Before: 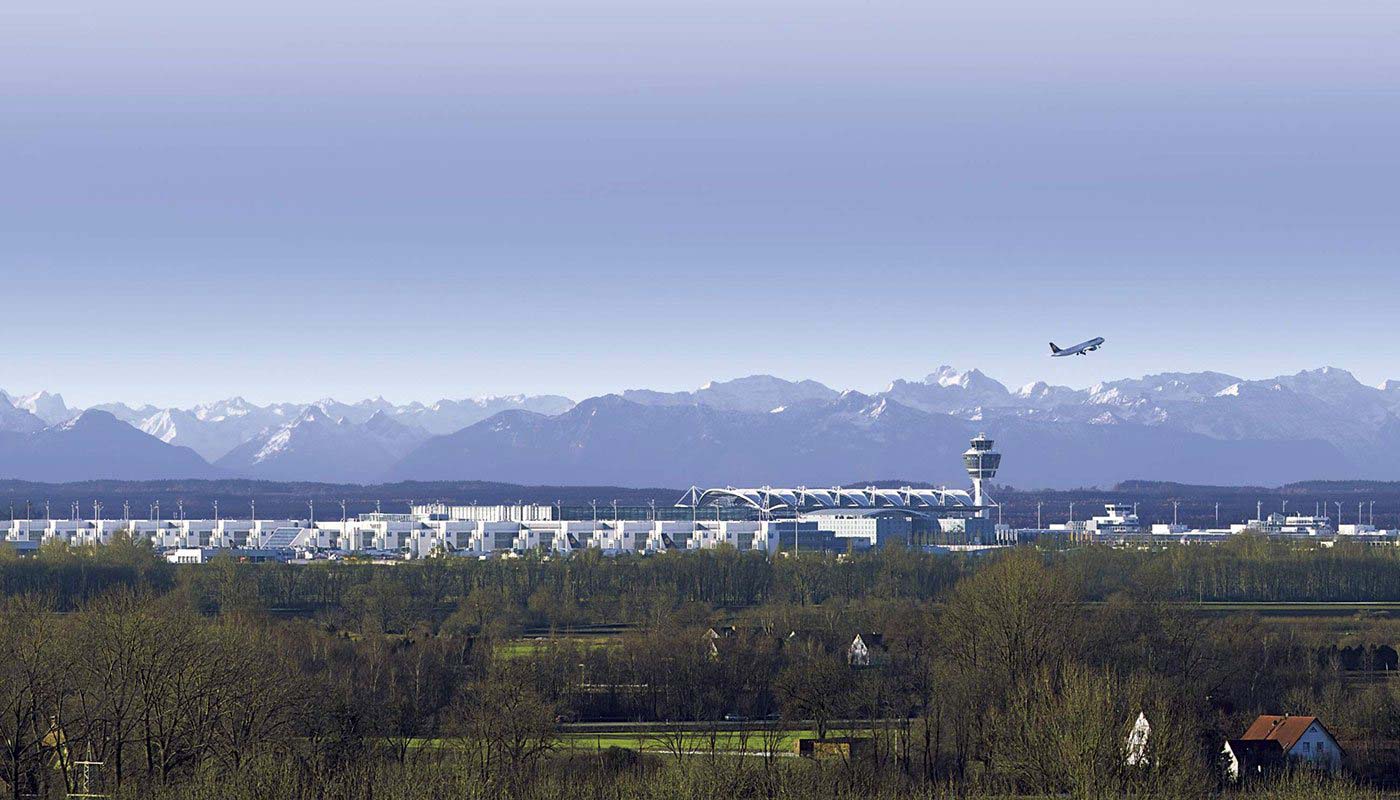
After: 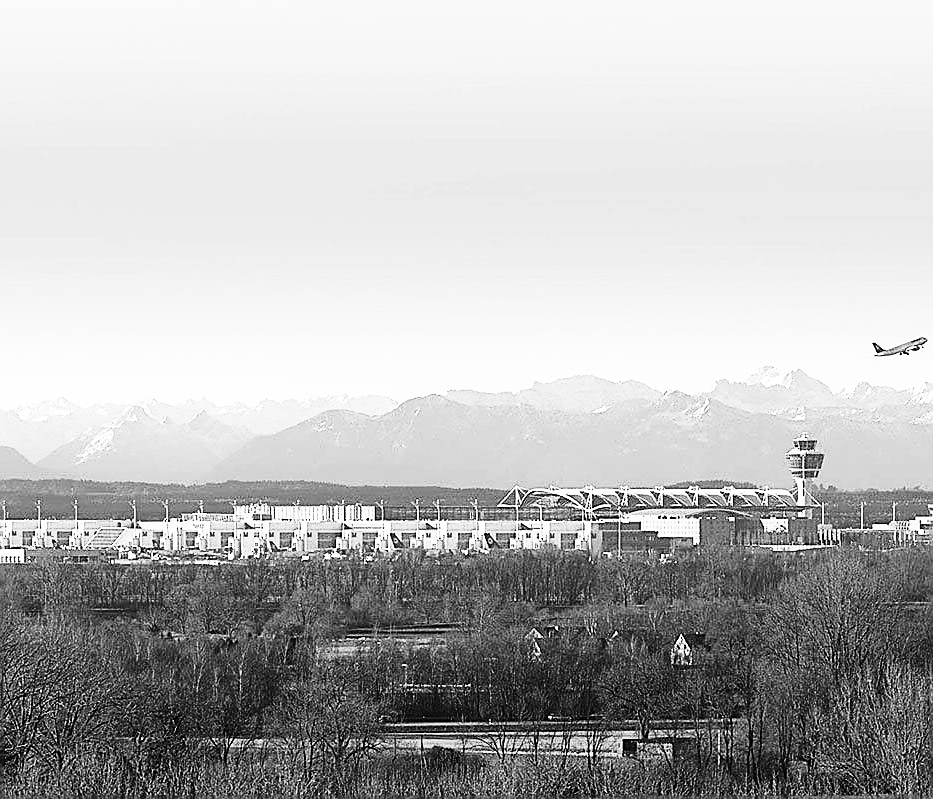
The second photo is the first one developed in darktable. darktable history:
color balance: lift [1.001, 1.007, 1, 0.993], gamma [1.023, 1.026, 1.01, 0.974], gain [0.964, 1.059, 1.073, 0.927]
crop and rotate: left 12.648%, right 20.685%
base curve: curves: ch0 [(0, 0) (0.026, 0.03) (0.109, 0.232) (0.351, 0.748) (0.669, 0.968) (1, 1)], preserve colors none
monochrome: a -4.13, b 5.16, size 1
sharpen: radius 1.4, amount 1.25, threshold 0.7
color balance rgb: linear chroma grading › shadows 32%, linear chroma grading › global chroma -2%, linear chroma grading › mid-tones 4%, perceptual saturation grading › global saturation -2%, perceptual saturation grading › highlights -8%, perceptual saturation grading › mid-tones 8%, perceptual saturation grading › shadows 4%, perceptual brilliance grading › highlights 8%, perceptual brilliance grading › mid-tones 4%, perceptual brilliance grading › shadows 2%, global vibrance 16%, saturation formula JzAzBz (2021)
